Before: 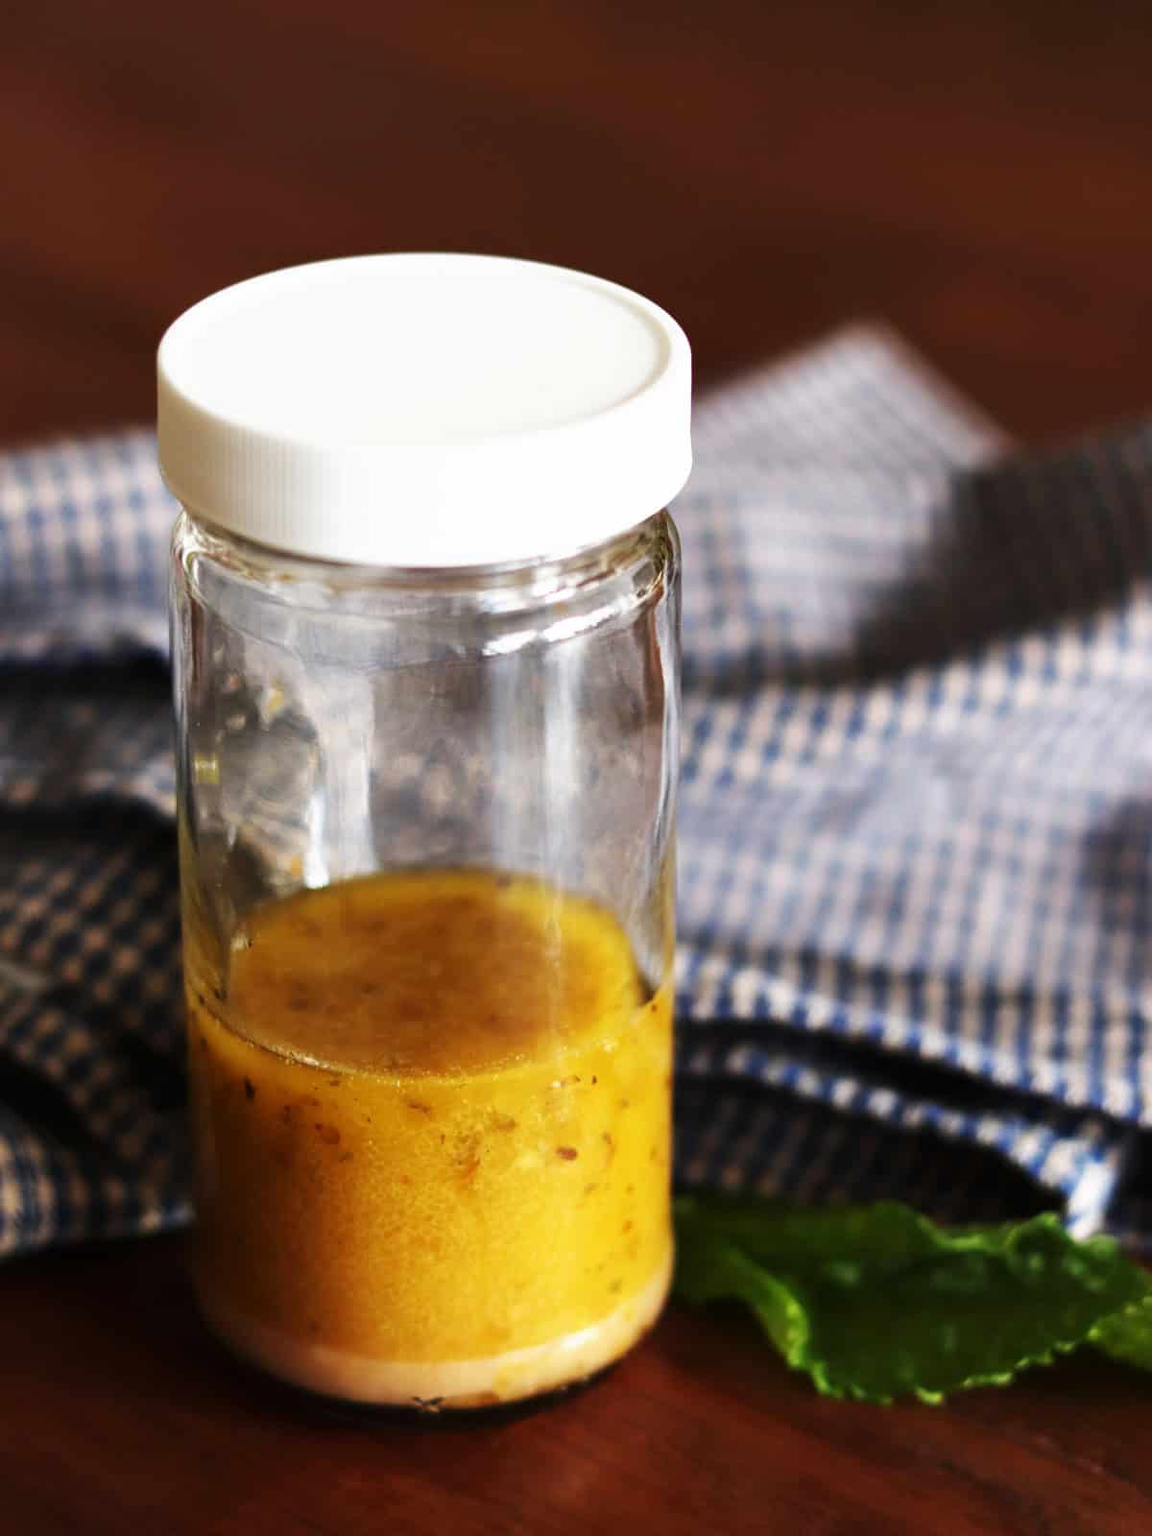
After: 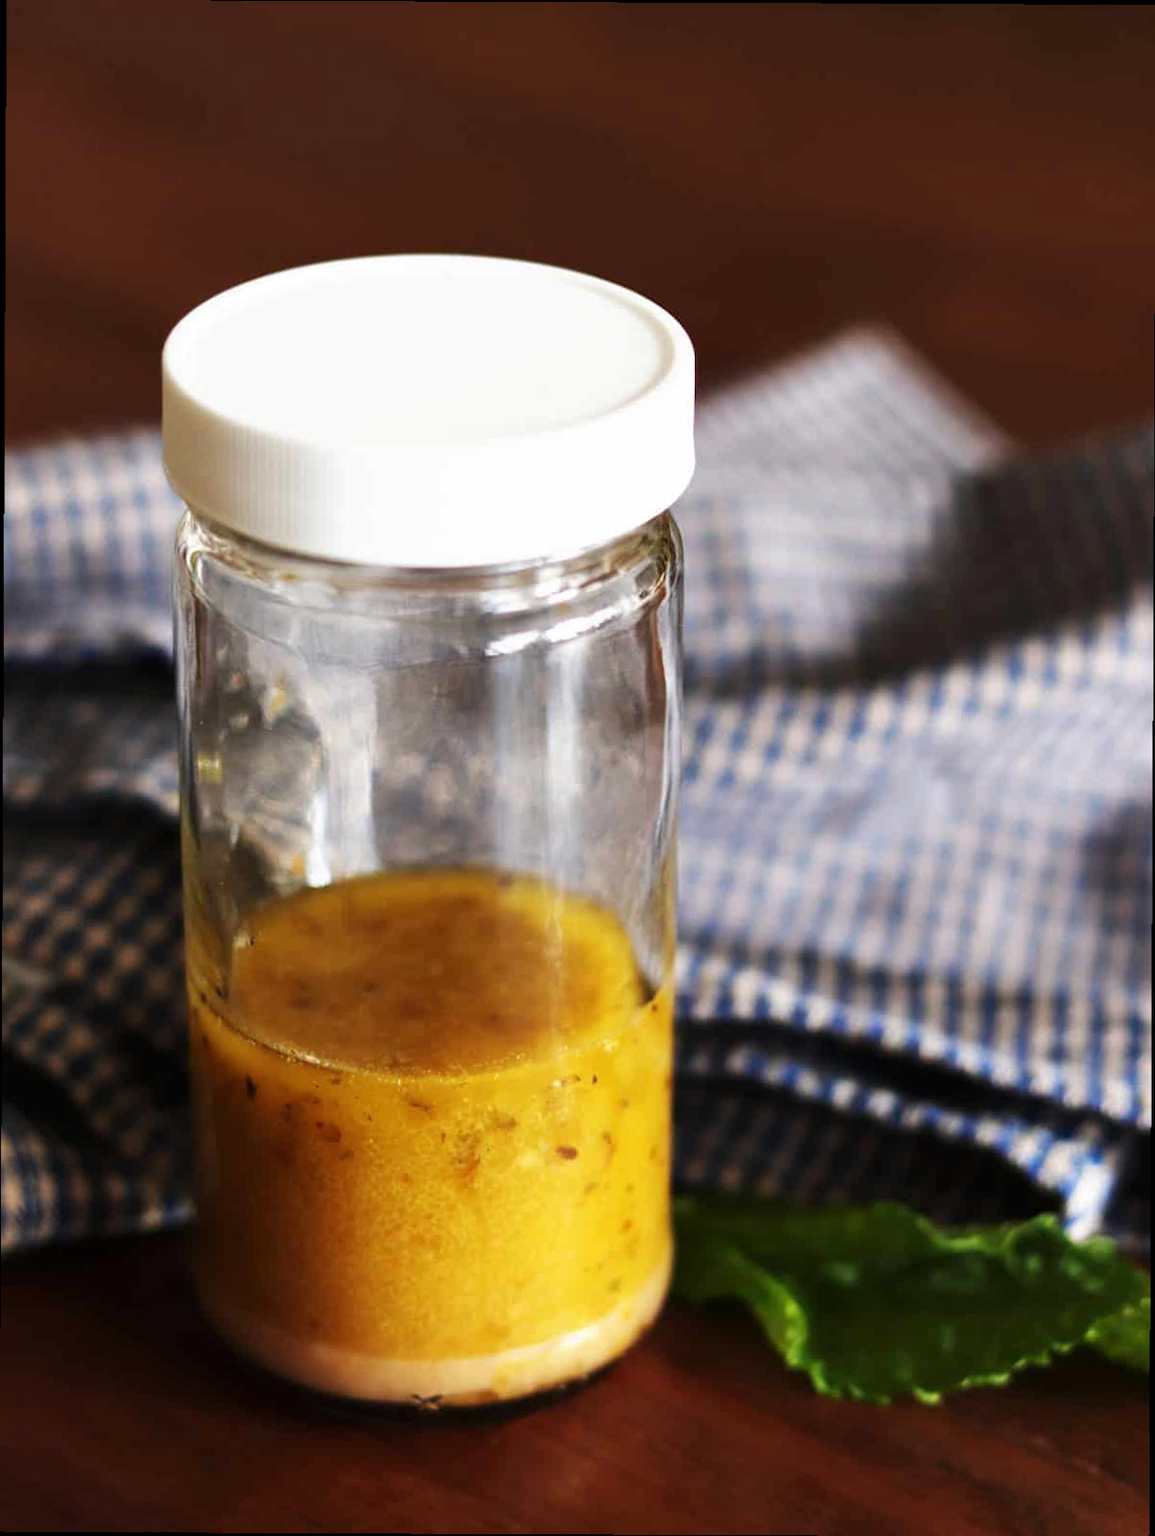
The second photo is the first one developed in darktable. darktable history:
crop and rotate: angle -0.27°
color zones: curves: ch0 [(0.068, 0.464) (0.25, 0.5) (0.48, 0.508) (0.75, 0.536) (0.886, 0.476) (0.967, 0.456)]; ch1 [(0.066, 0.456) (0.25, 0.5) (0.616, 0.508) (0.746, 0.56) (0.934, 0.444)]
